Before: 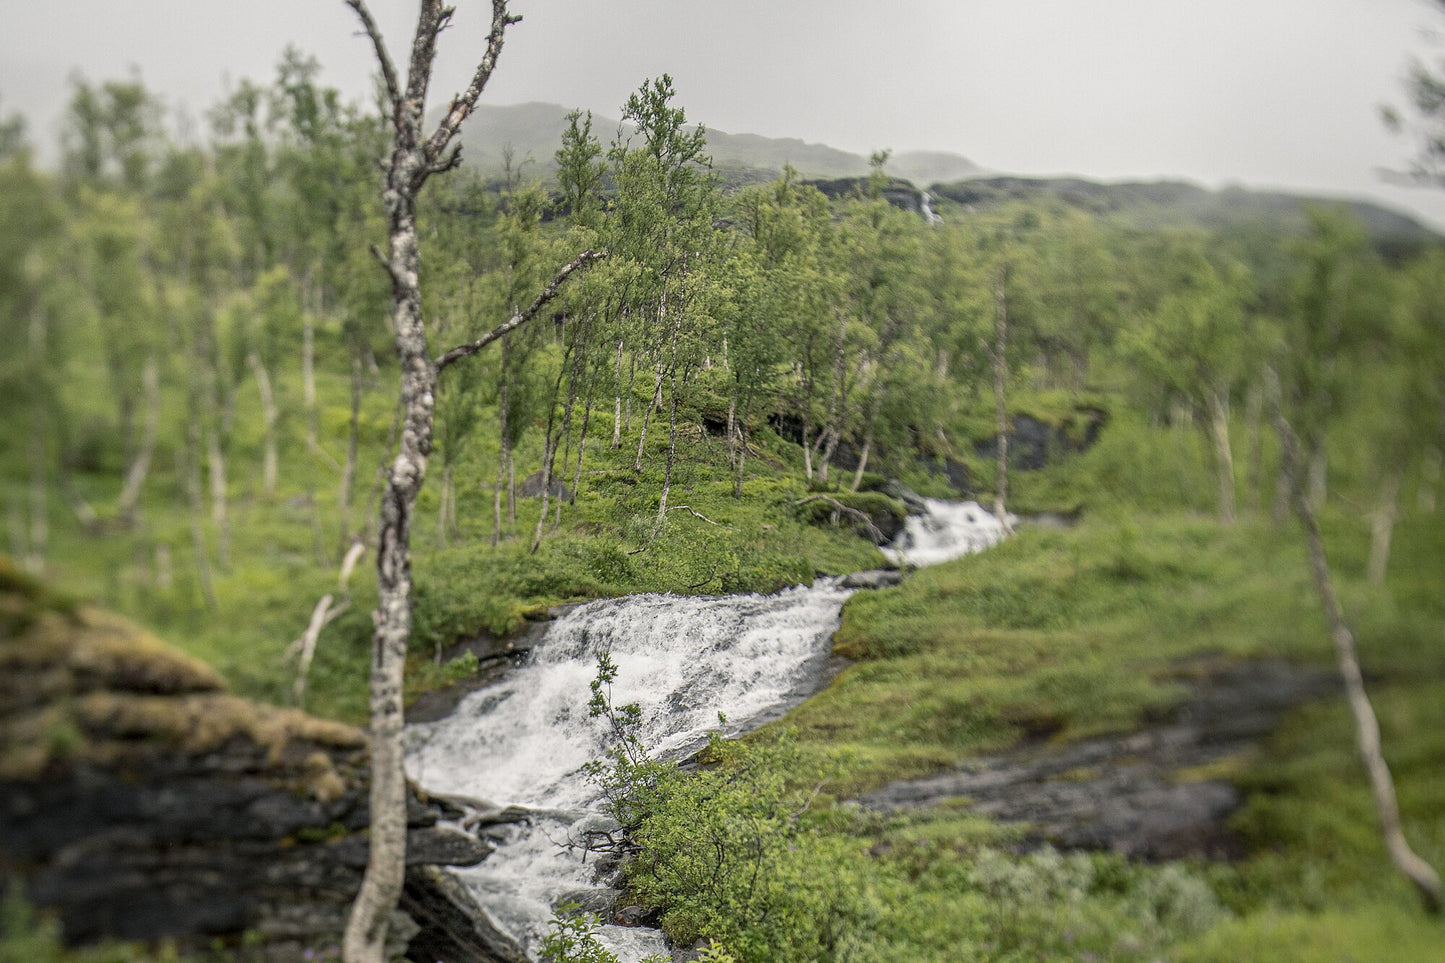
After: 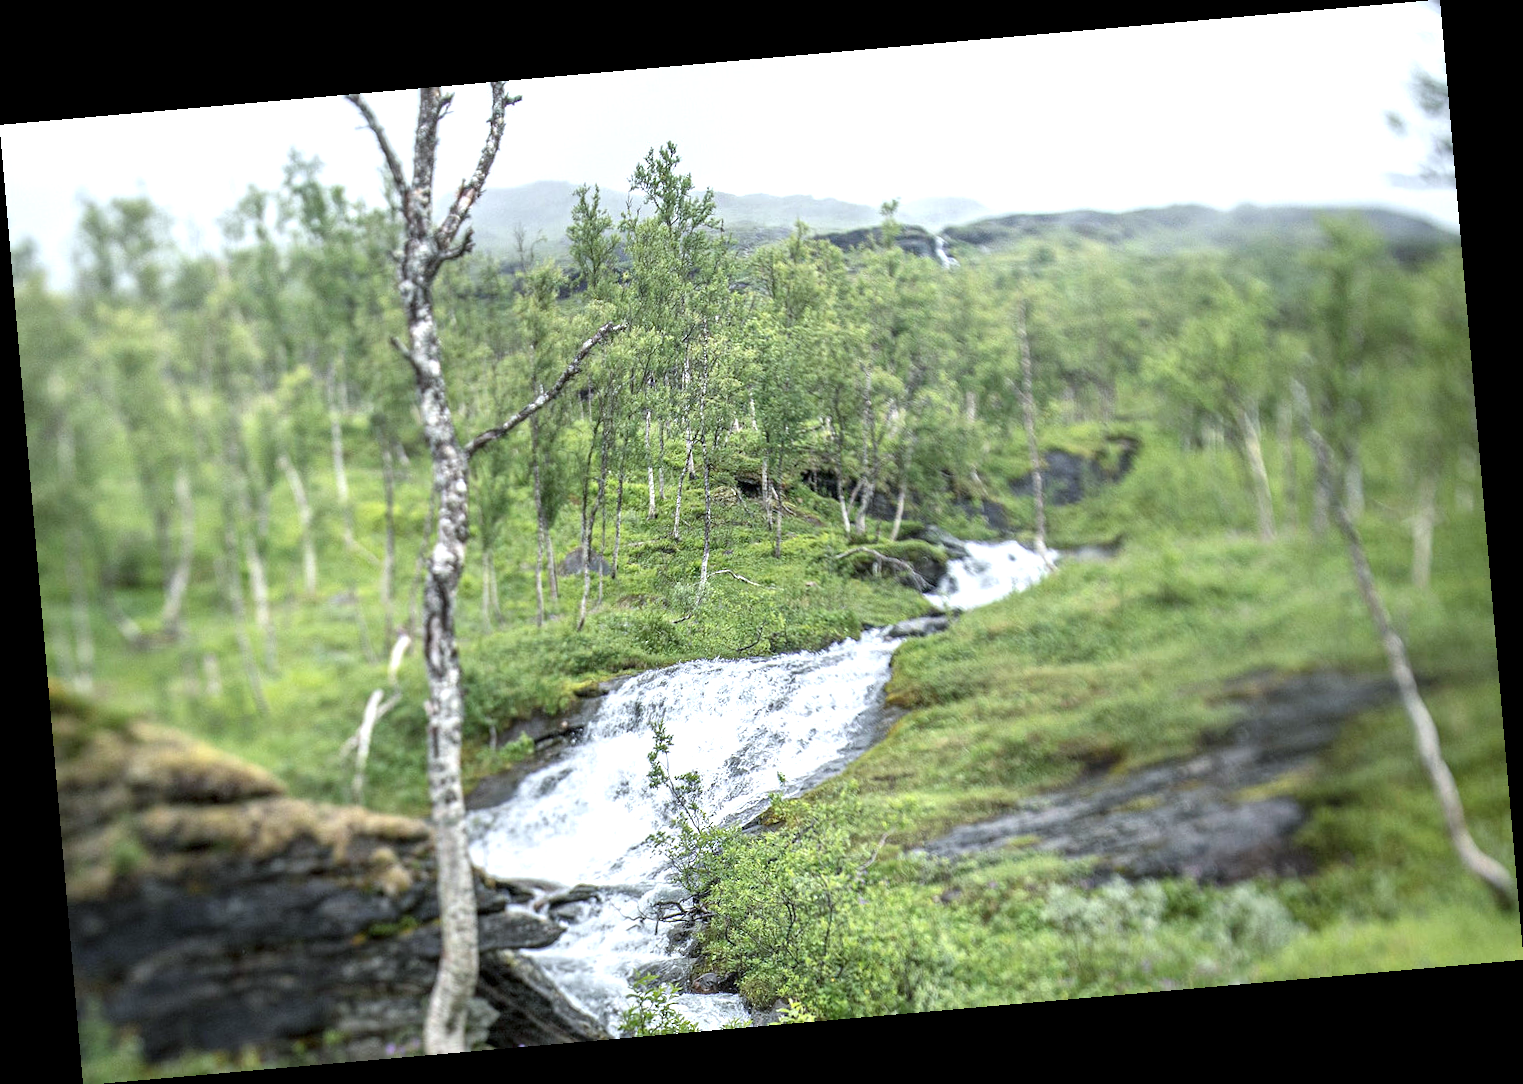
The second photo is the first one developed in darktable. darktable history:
rotate and perspective: rotation -4.98°, automatic cropping off
base curve: preserve colors none
color calibration: x 0.37, y 0.382, temperature 4313.32 K
exposure: exposure 0.935 EV, compensate highlight preservation false
